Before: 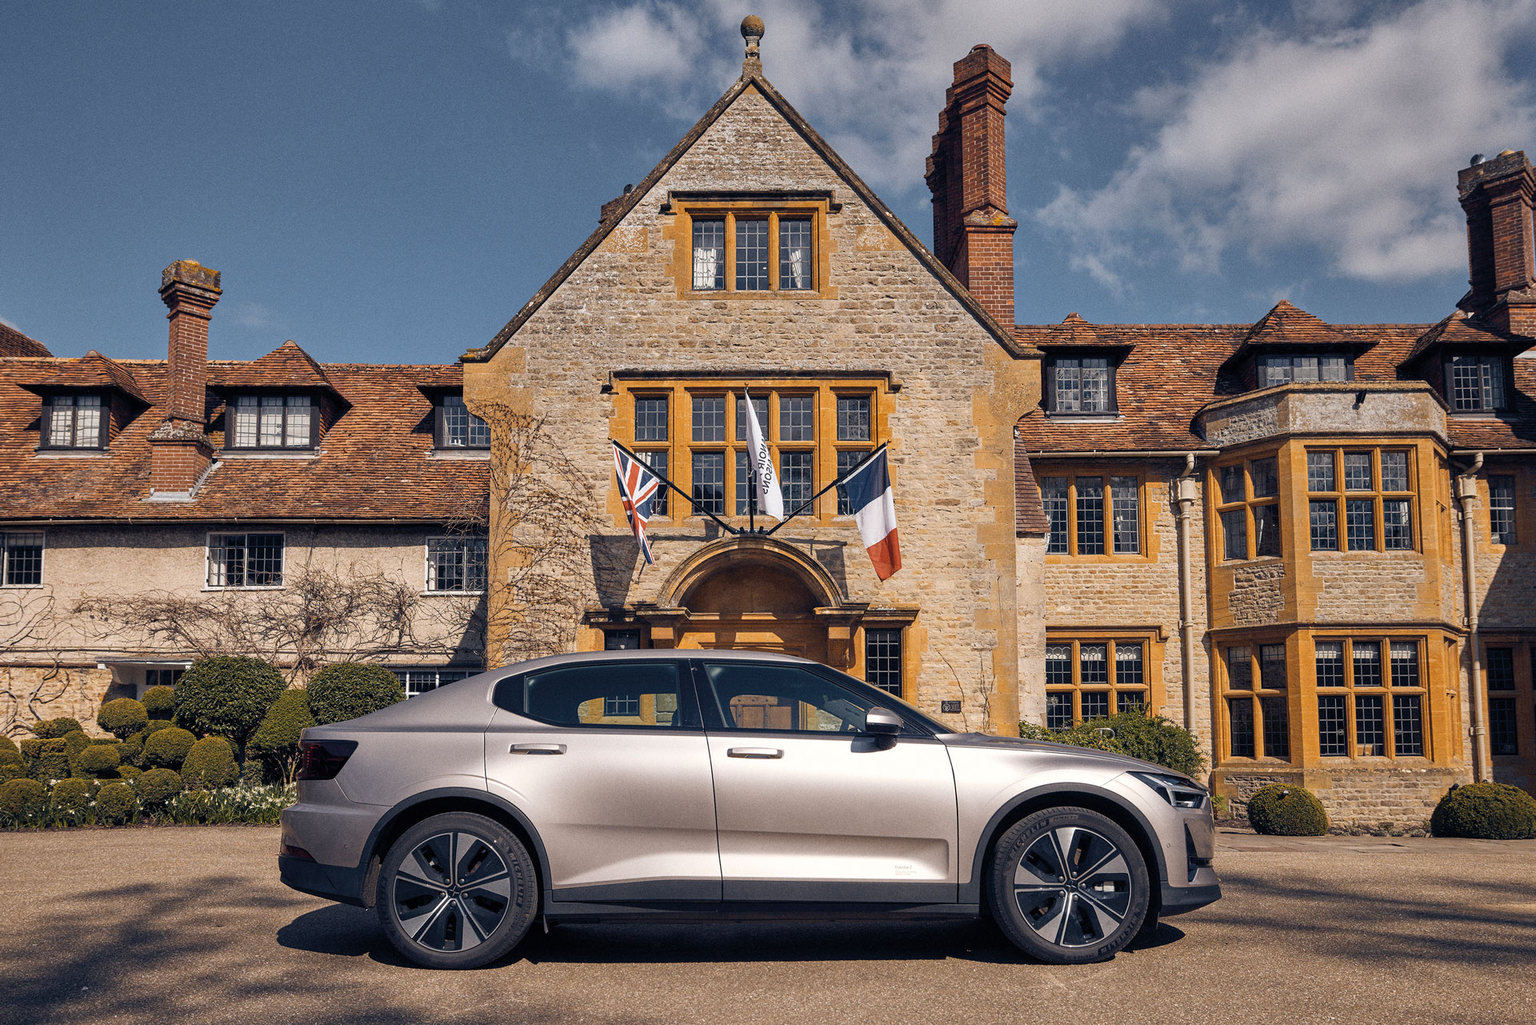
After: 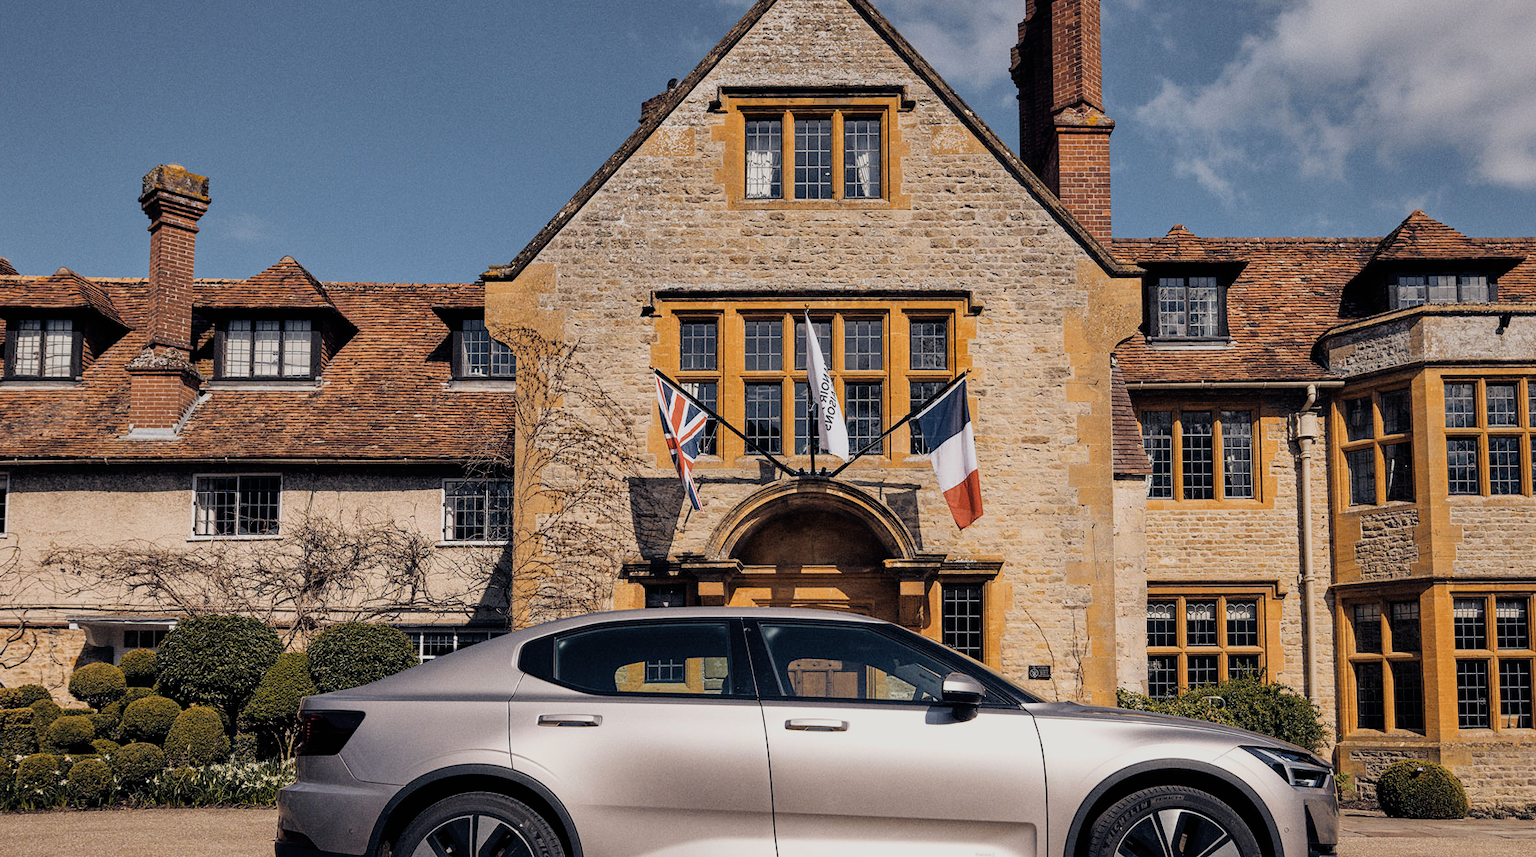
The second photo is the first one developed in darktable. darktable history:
filmic rgb: black relative exposure -7.75 EV, white relative exposure 4.4 EV, threshold 3 EV, hardness 3.76, latitude 50%, contrast 1.1, color science v5 (2021), contrast in shadows safe, contrast in highlights safe, enable highlight reconstruction true
crop and rotate: left 2.425%, top 11.305%, right 9.6%, bottom 15.08%
